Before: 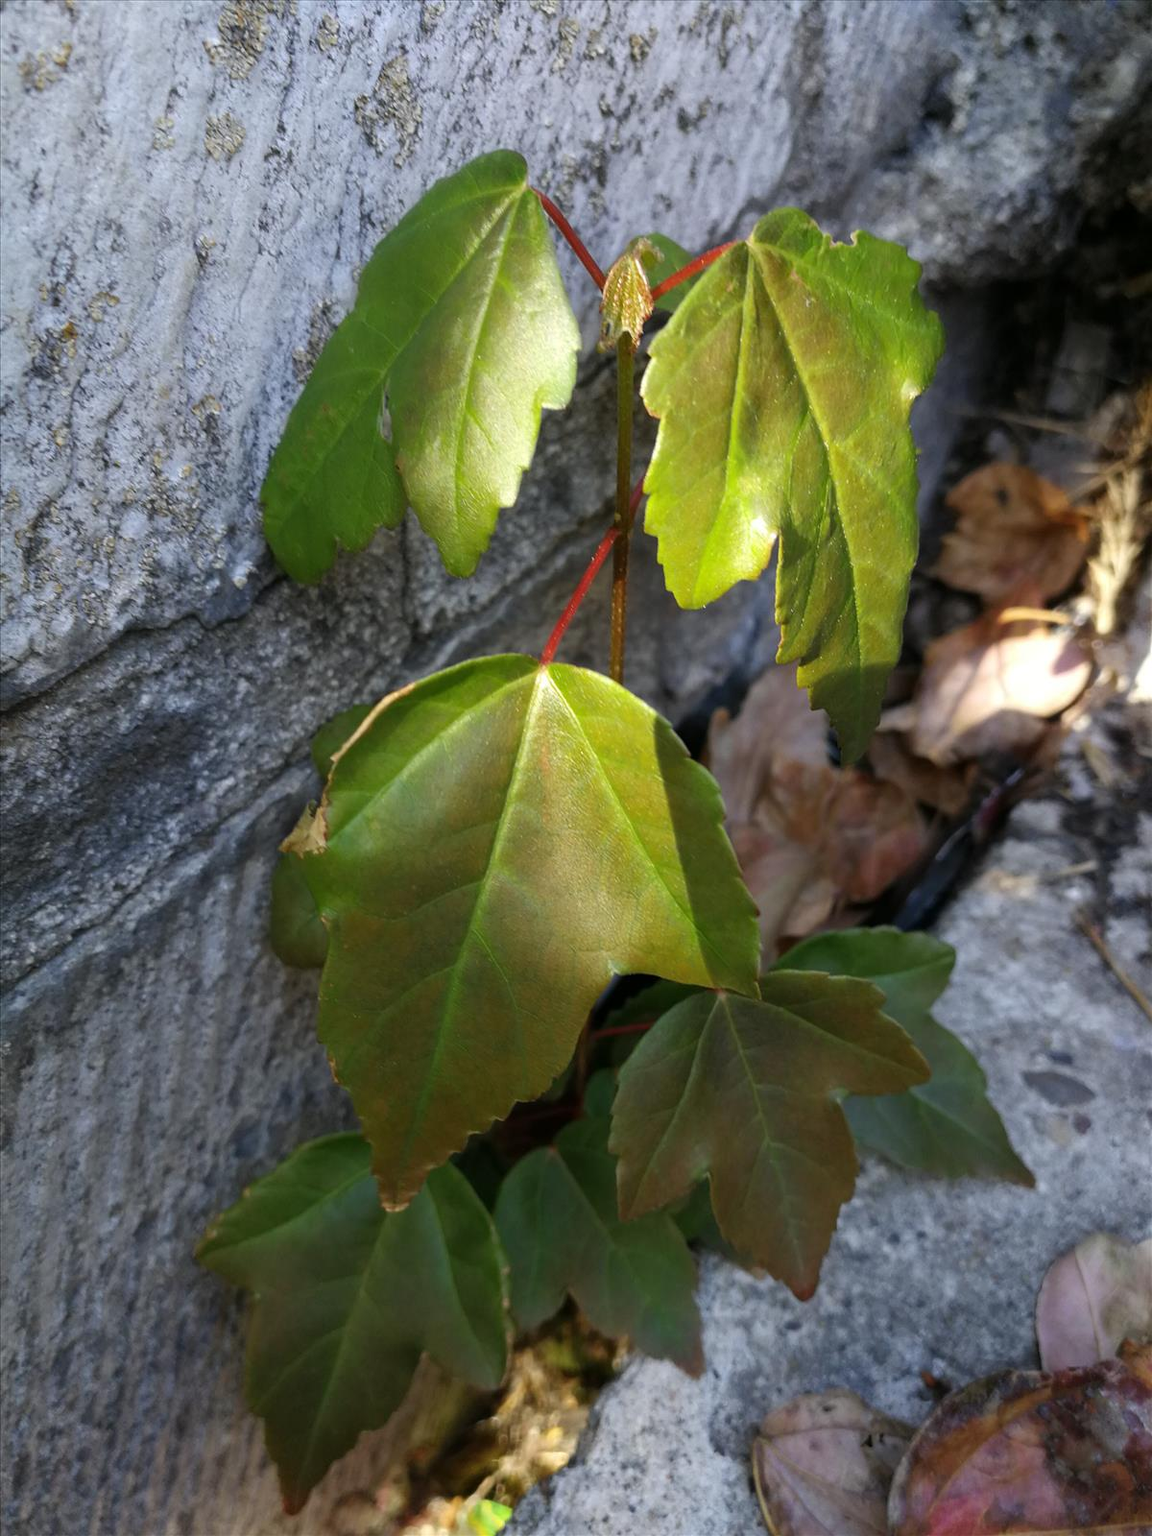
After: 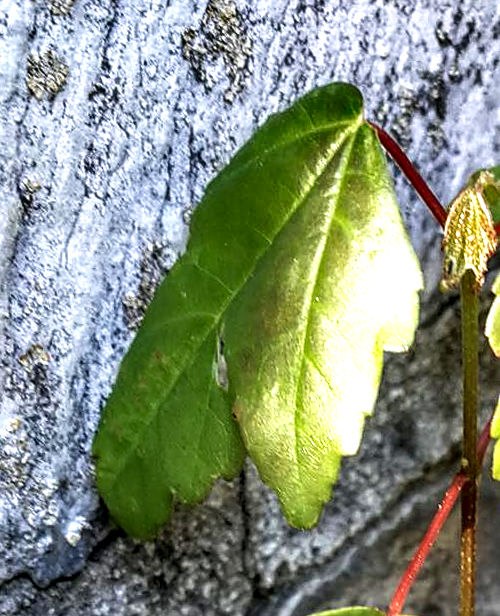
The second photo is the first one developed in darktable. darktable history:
rotate and perspective: rotation -1.24°, automatic cropping off
local contrast: highlights 19%, detail 186%
velvia: on, module defaults
crop: left 15.452%, top 5.459%, right 43.956%, bottom 56.62%
exposure: black level correction 0, exposure 0.7 EV, compensate exposure bias true, compensate highlight preservation false
shadows and highlights: soften with gaussian
sharpen: on, module defaults
